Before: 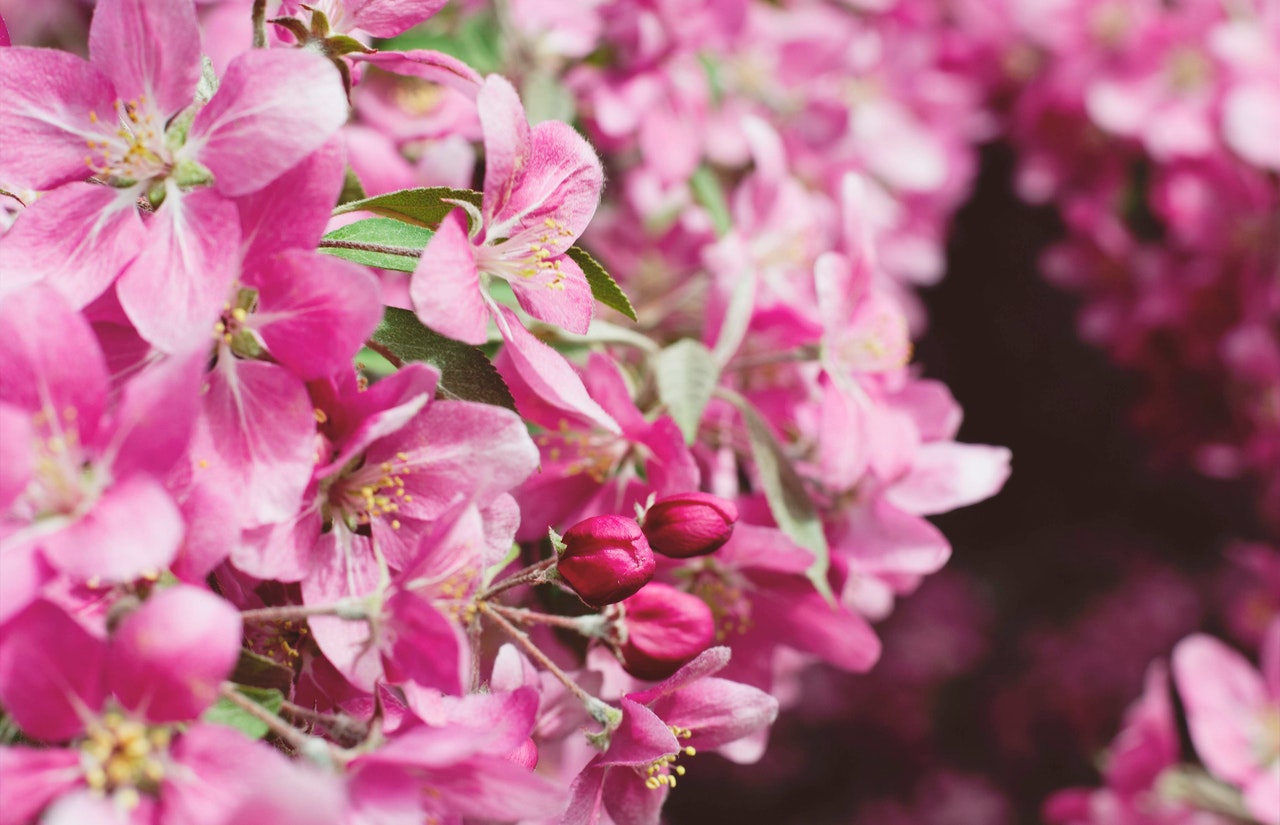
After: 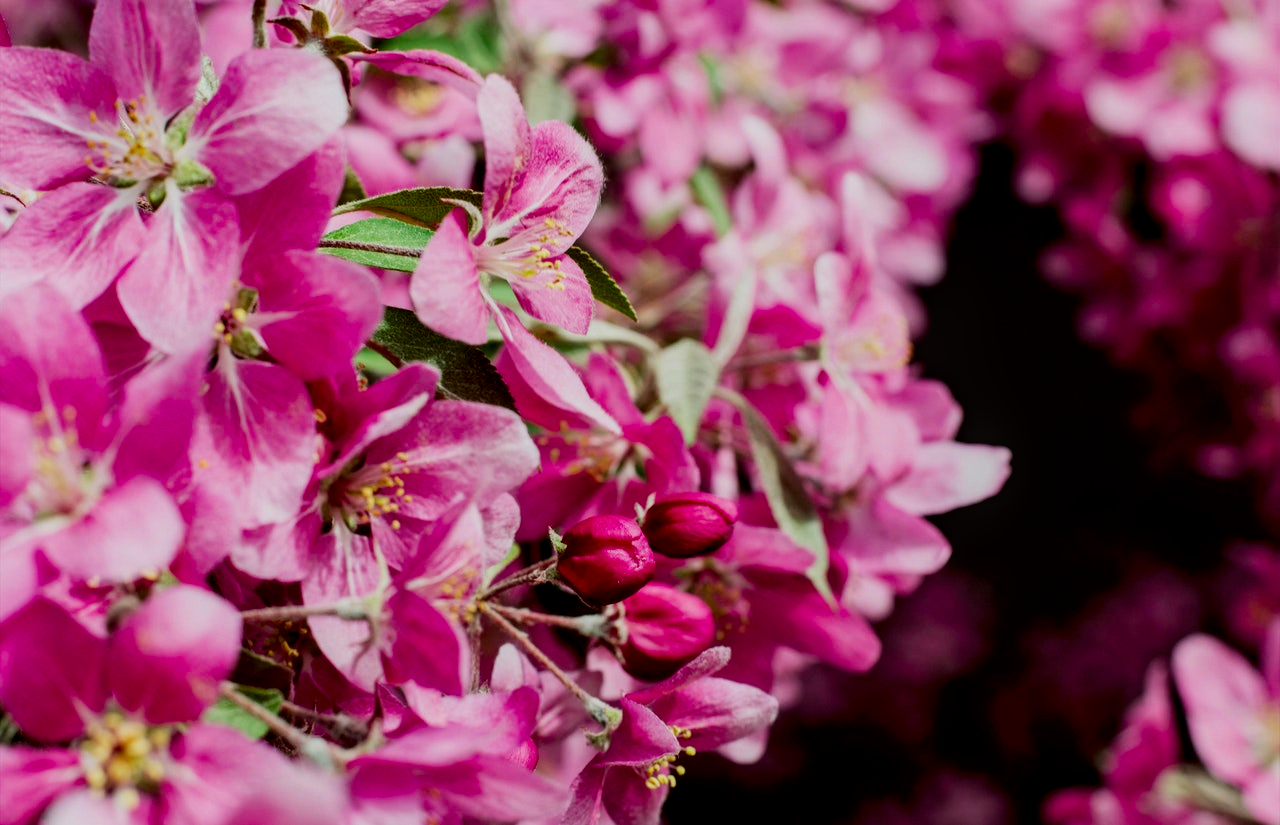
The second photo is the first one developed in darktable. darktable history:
local contrast: on, module defaults
filmic rgb: black relative exposure -5.09 EV, white relative exposure 3.97 EV, hardness 2.89, contrast 1.3, color science v6 (2022)
contrast brightness saturation: brightness -0.253, saturation 0.201
